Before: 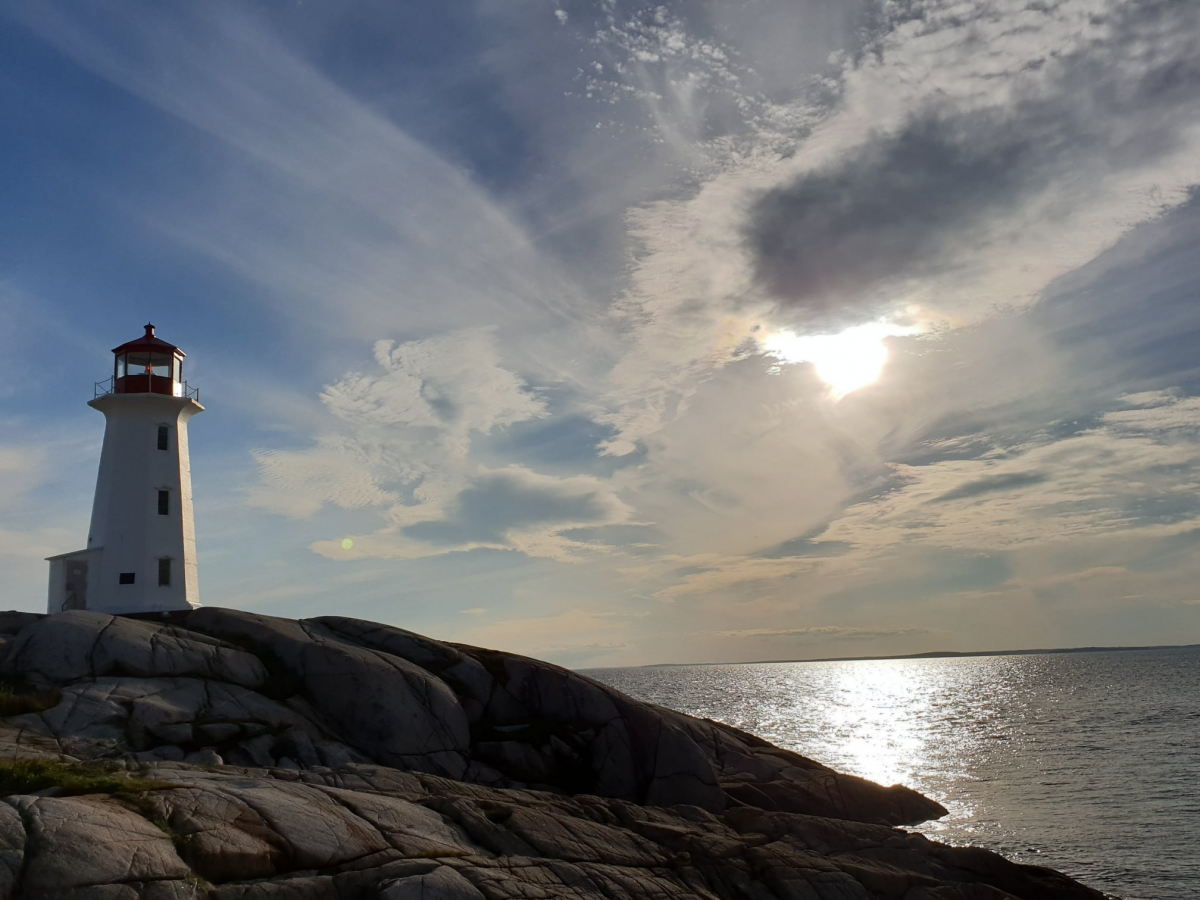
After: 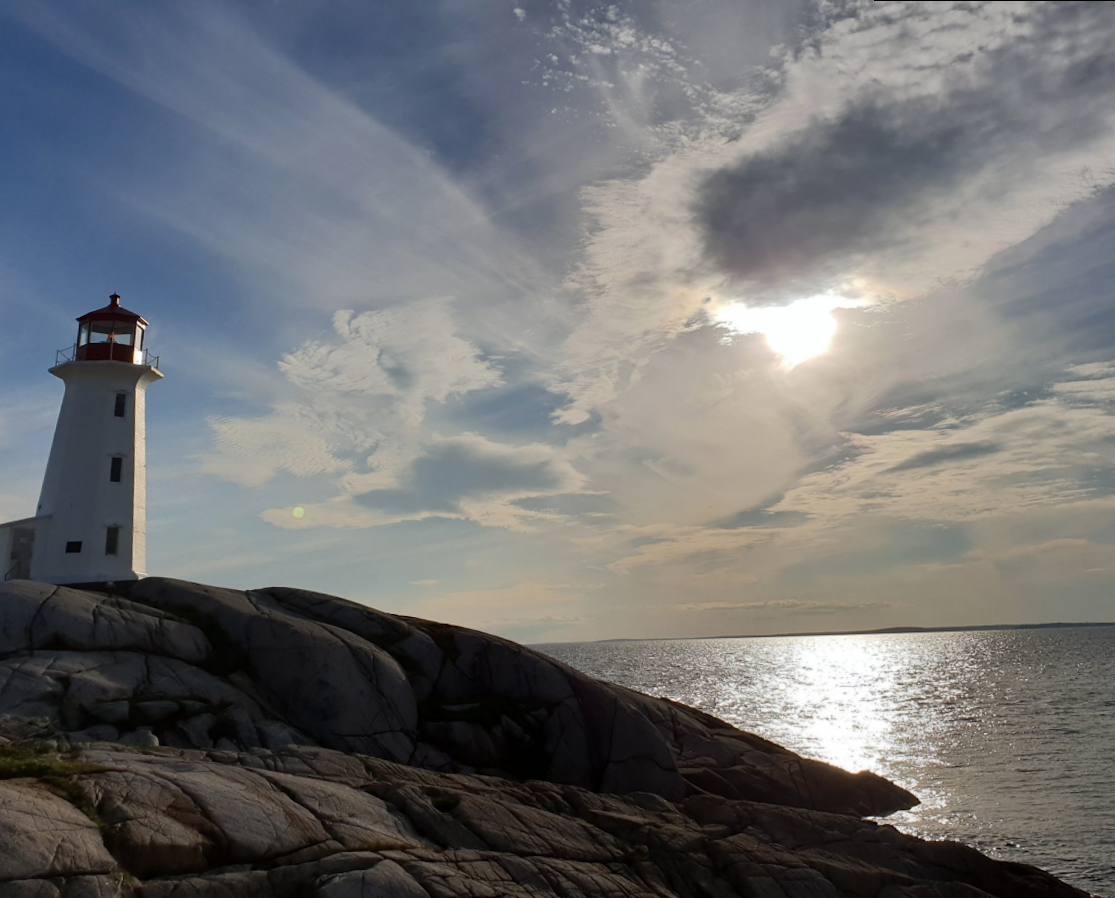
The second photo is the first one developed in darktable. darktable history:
rotate and perspective: rotation 0.215°, lens shift (vertical) -0.139, crop left 0.069, crop right 0.939, crop top 0.002, crop bottom 0.996
contrast brightness saturation: saturation -0.05
